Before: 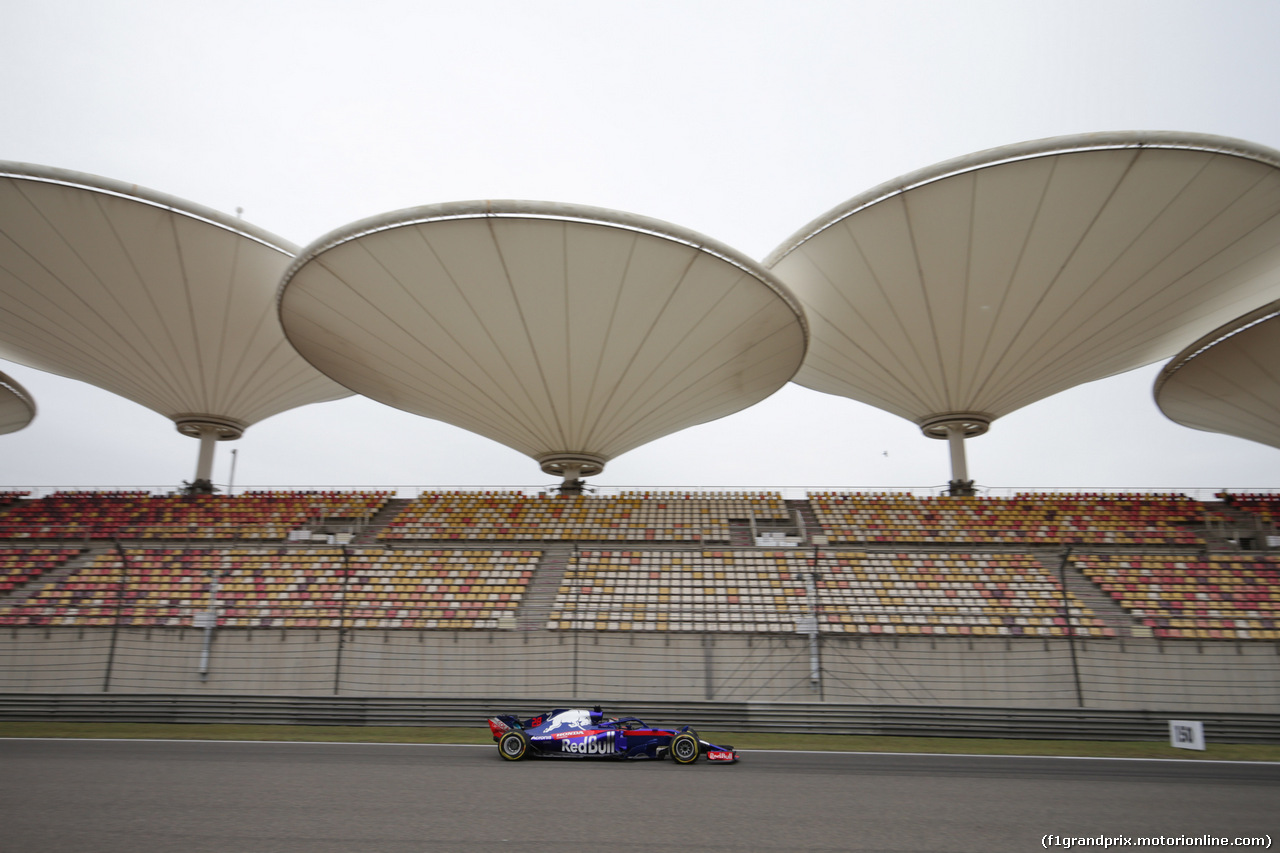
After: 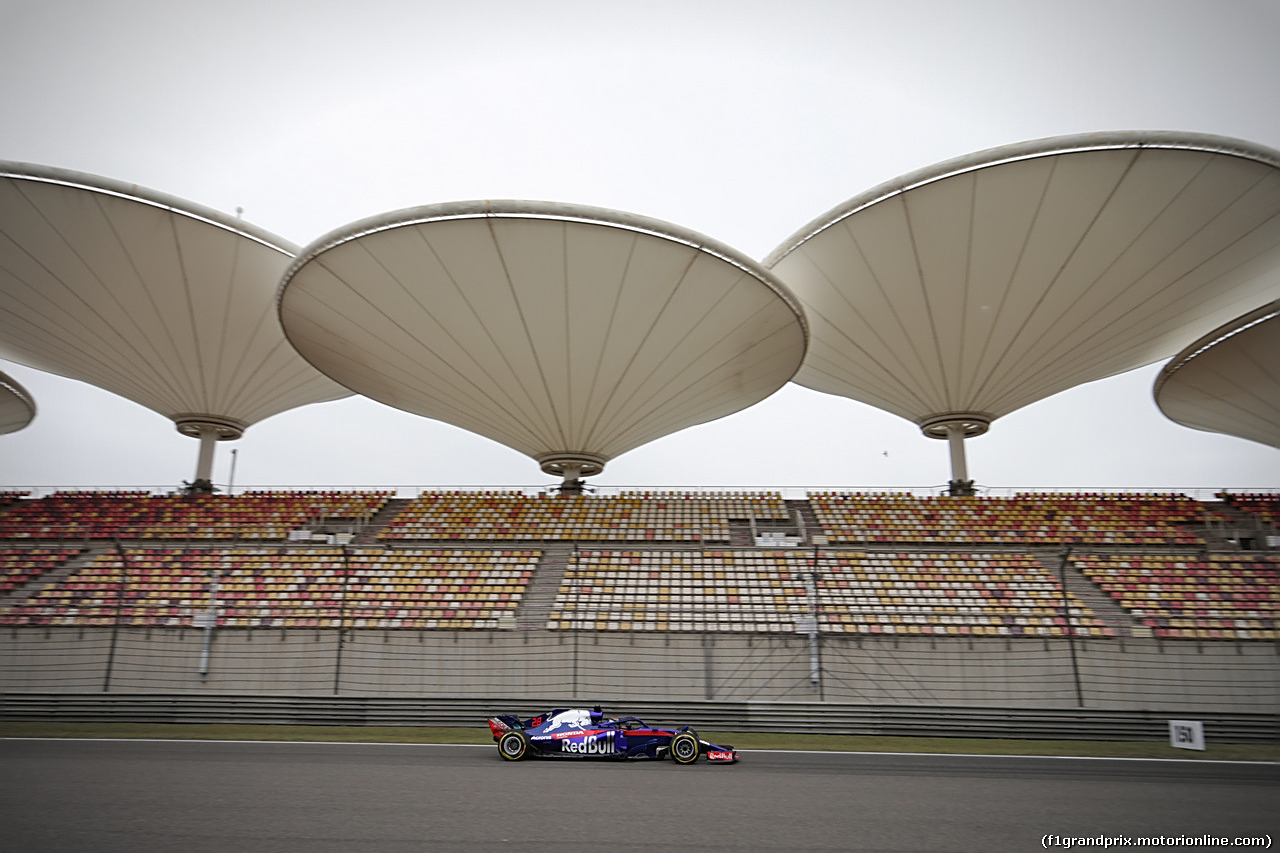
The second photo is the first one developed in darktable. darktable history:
vignetting: fall-off start 87%, automatic ratio true
sharpen: amount 0.6
